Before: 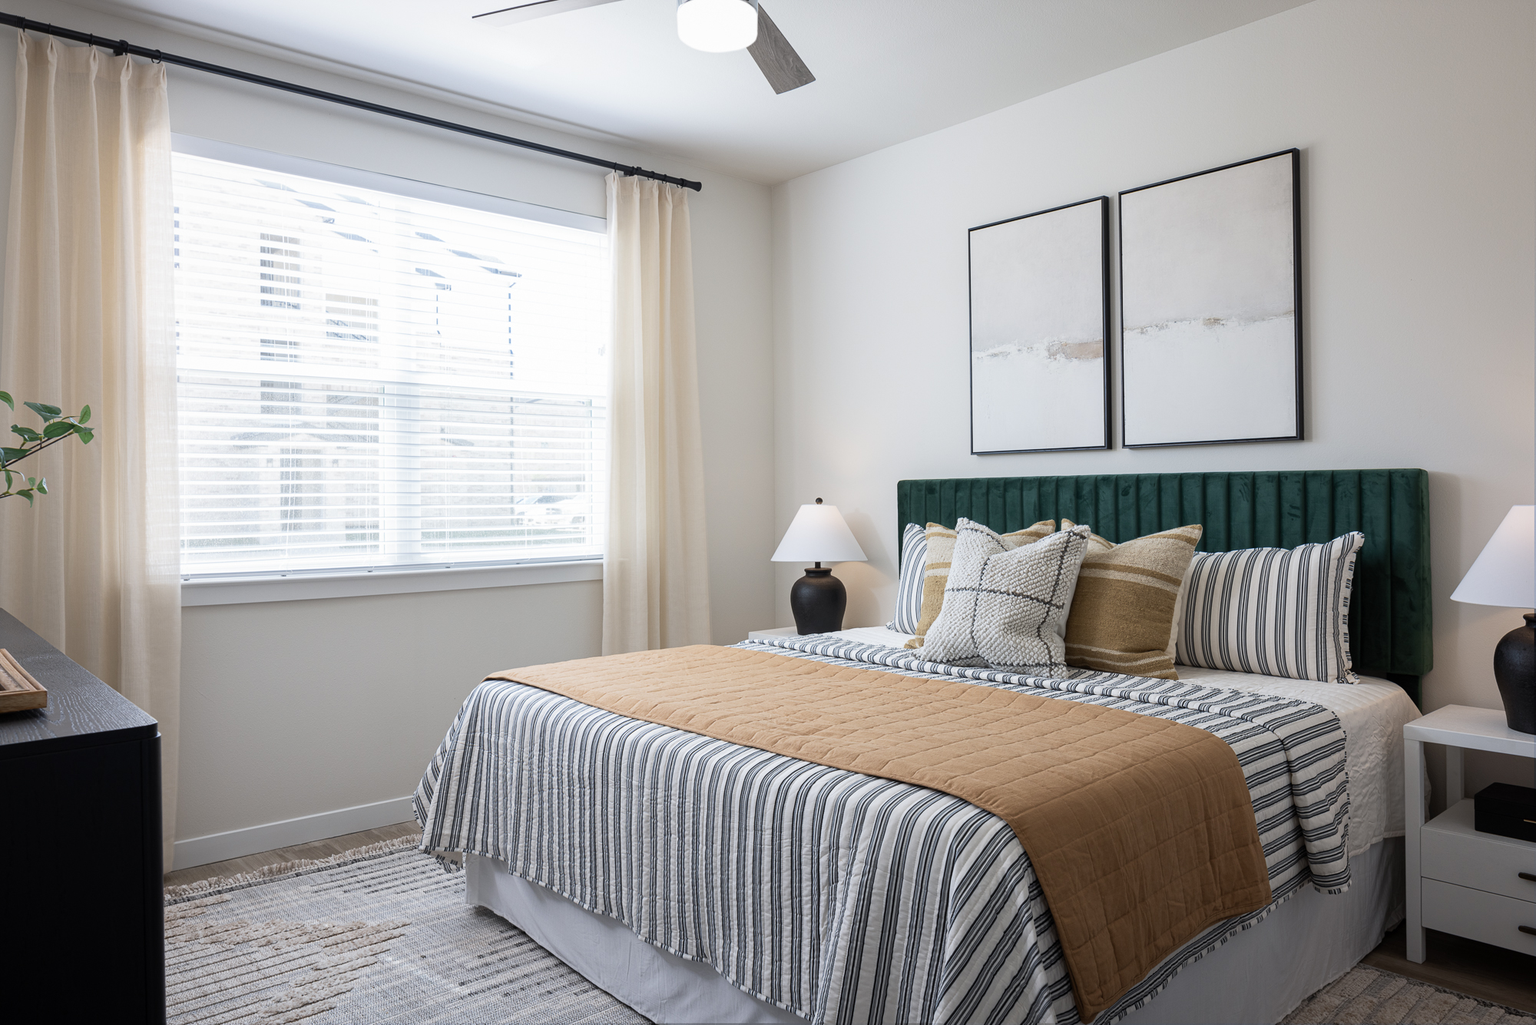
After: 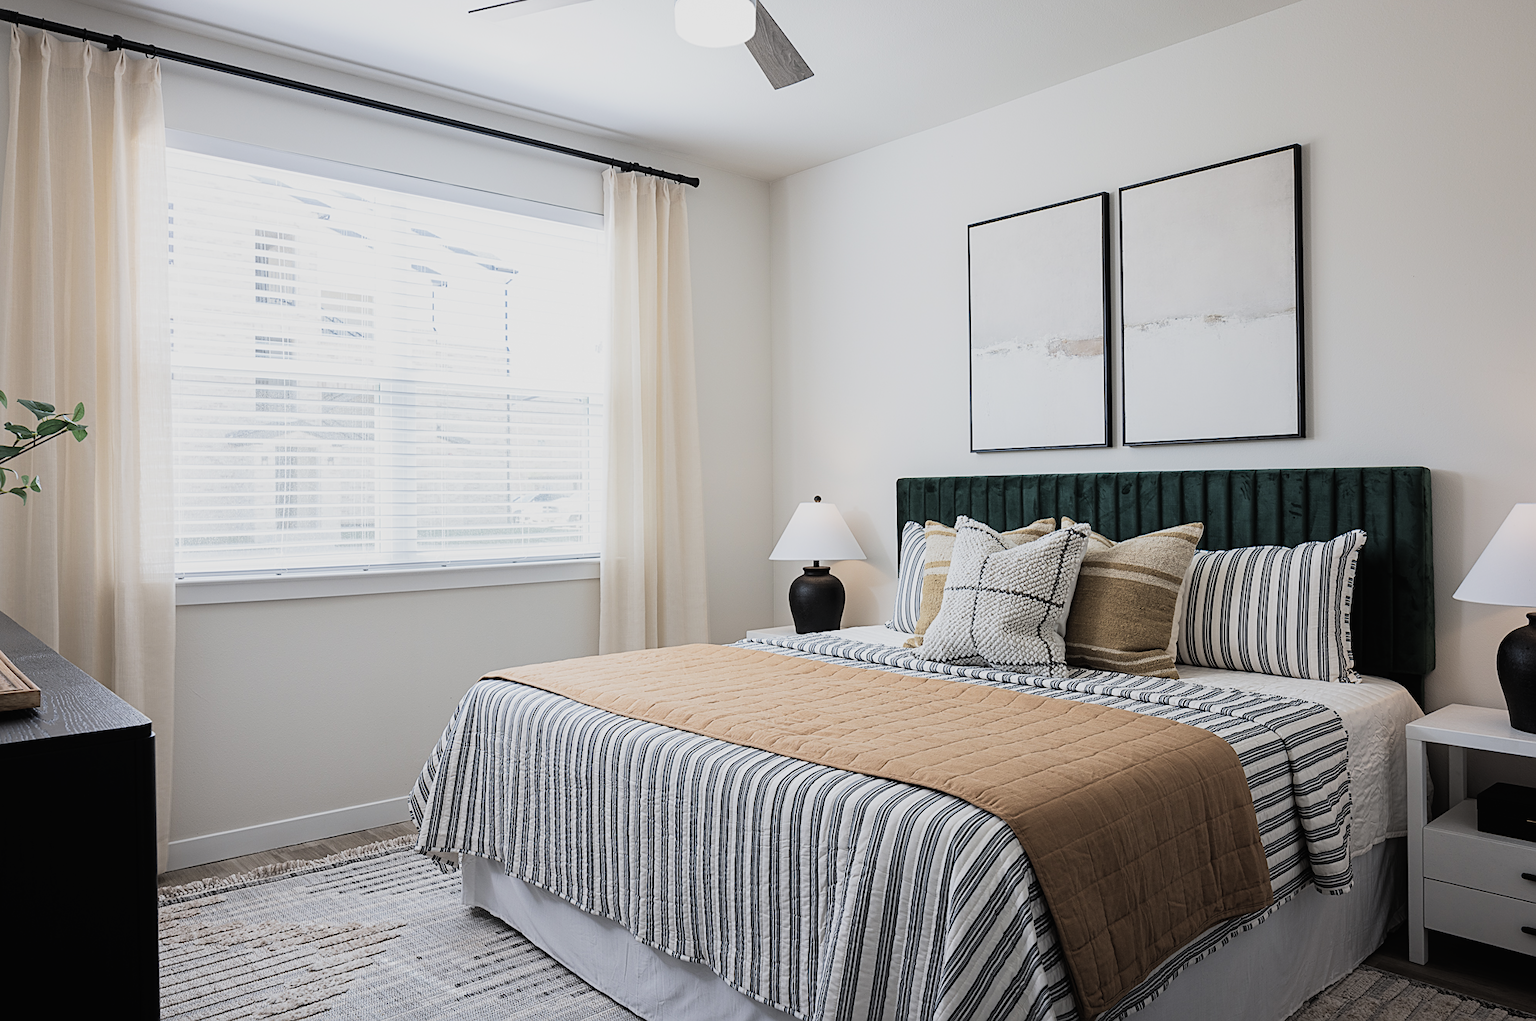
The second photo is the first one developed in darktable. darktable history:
filmic rgb: black relative exposure -5.03 EV, white relative exposure 3.95 EV, hardness 2.88, contrast 1.297, highlights saturation mix -29.69%
crop: left 0.483%, top 0.568%, right 0.15%, bottom 0.47%
exposure: black level correction -0.015, compensate highlight preservation false
sharpen: on, module defaults
